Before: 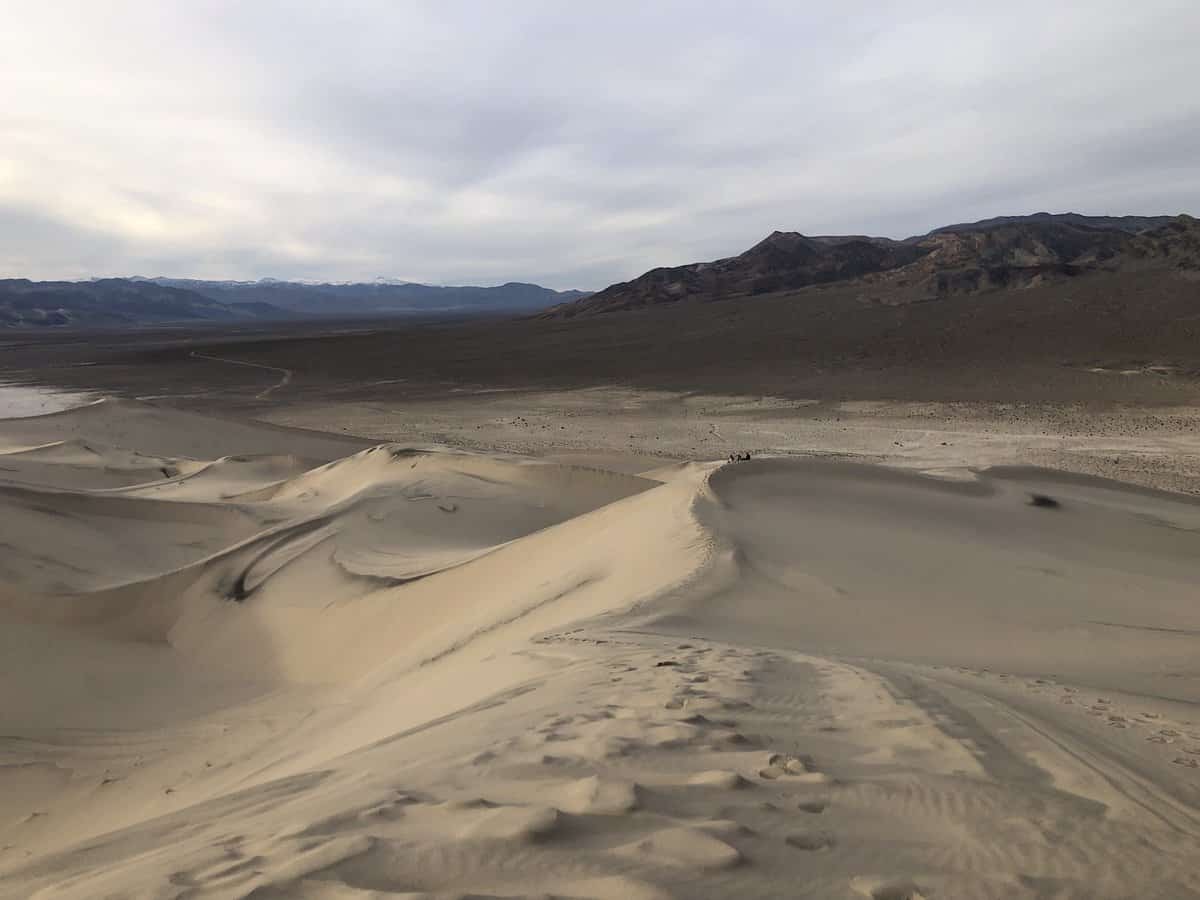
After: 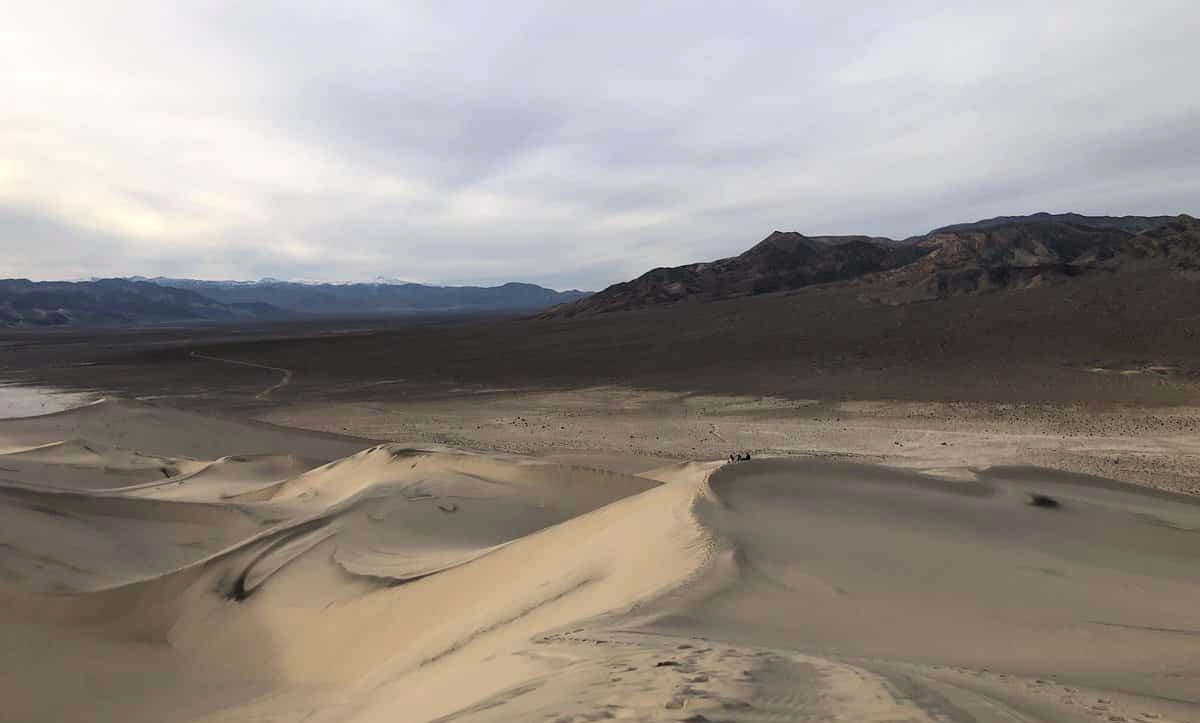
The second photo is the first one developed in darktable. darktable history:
crop: bottom 19.644%
levels: levels [0.026, 0.507, 0.987]
